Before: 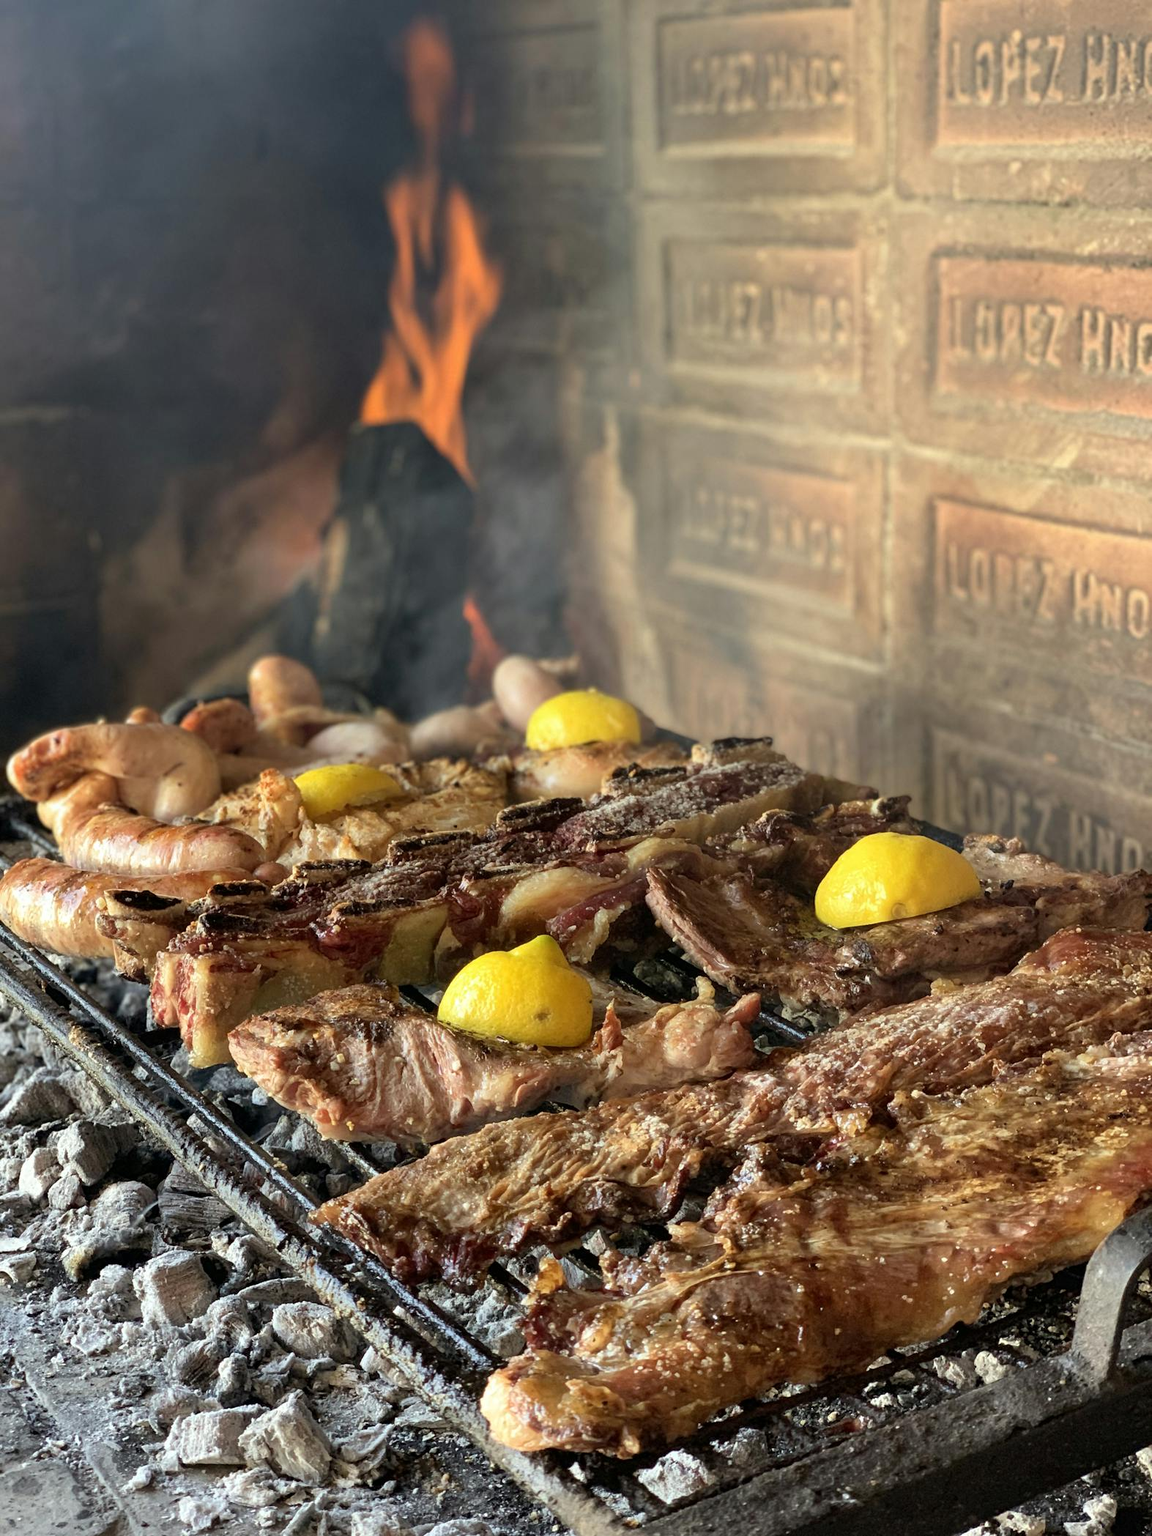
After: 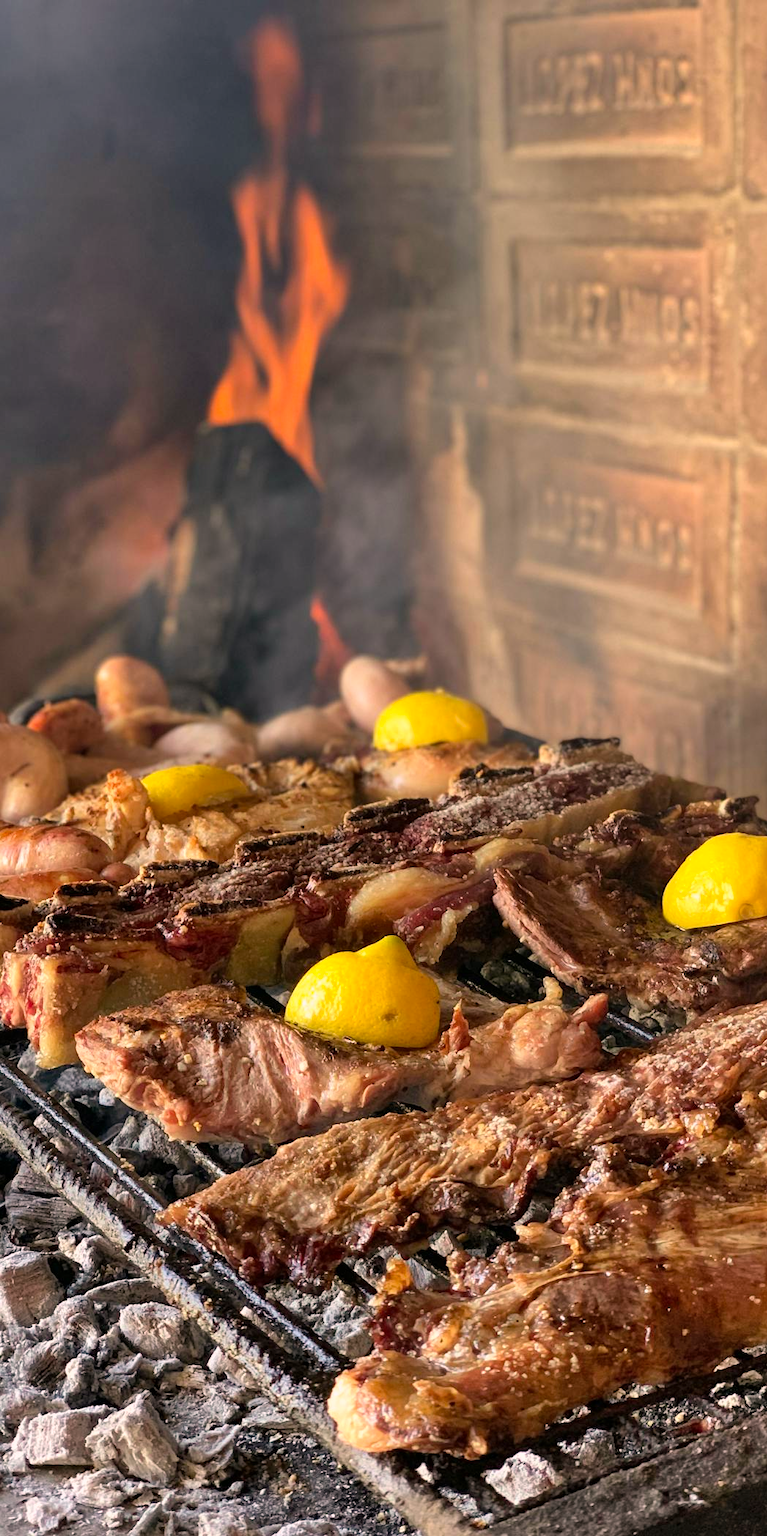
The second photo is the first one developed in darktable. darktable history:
crop and rotate: left 13.361%, right 20.028%
color correction: highlights a* 12.52, highlights b* 5.62
shadows and highlights: radius 134.17, soften with gaussian
